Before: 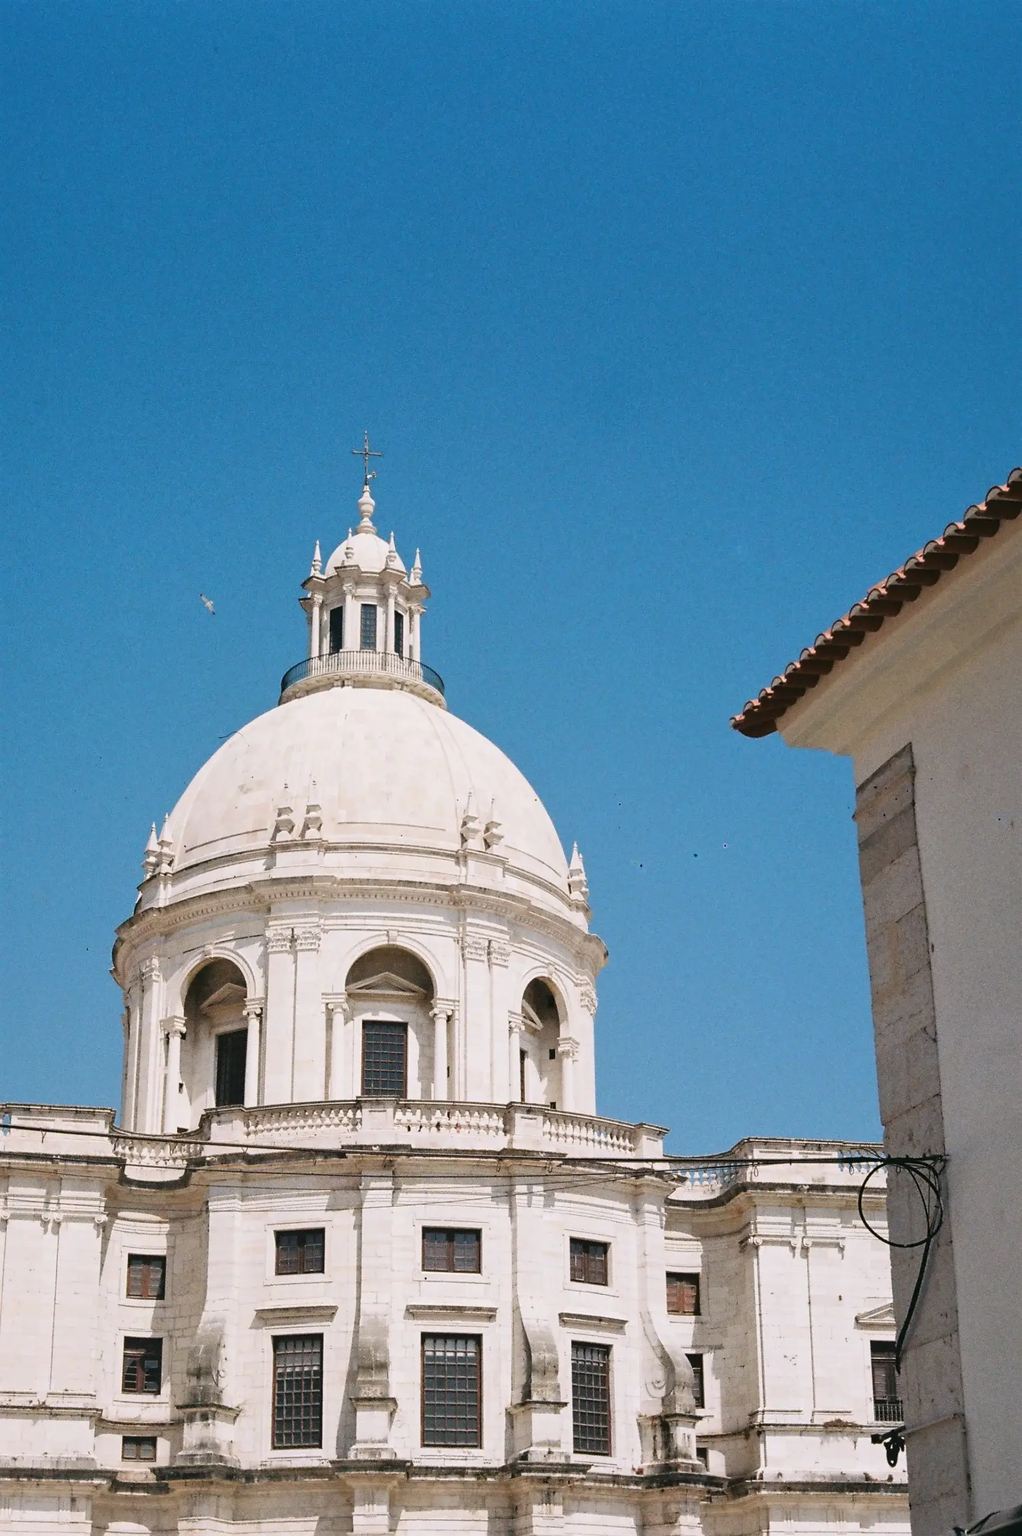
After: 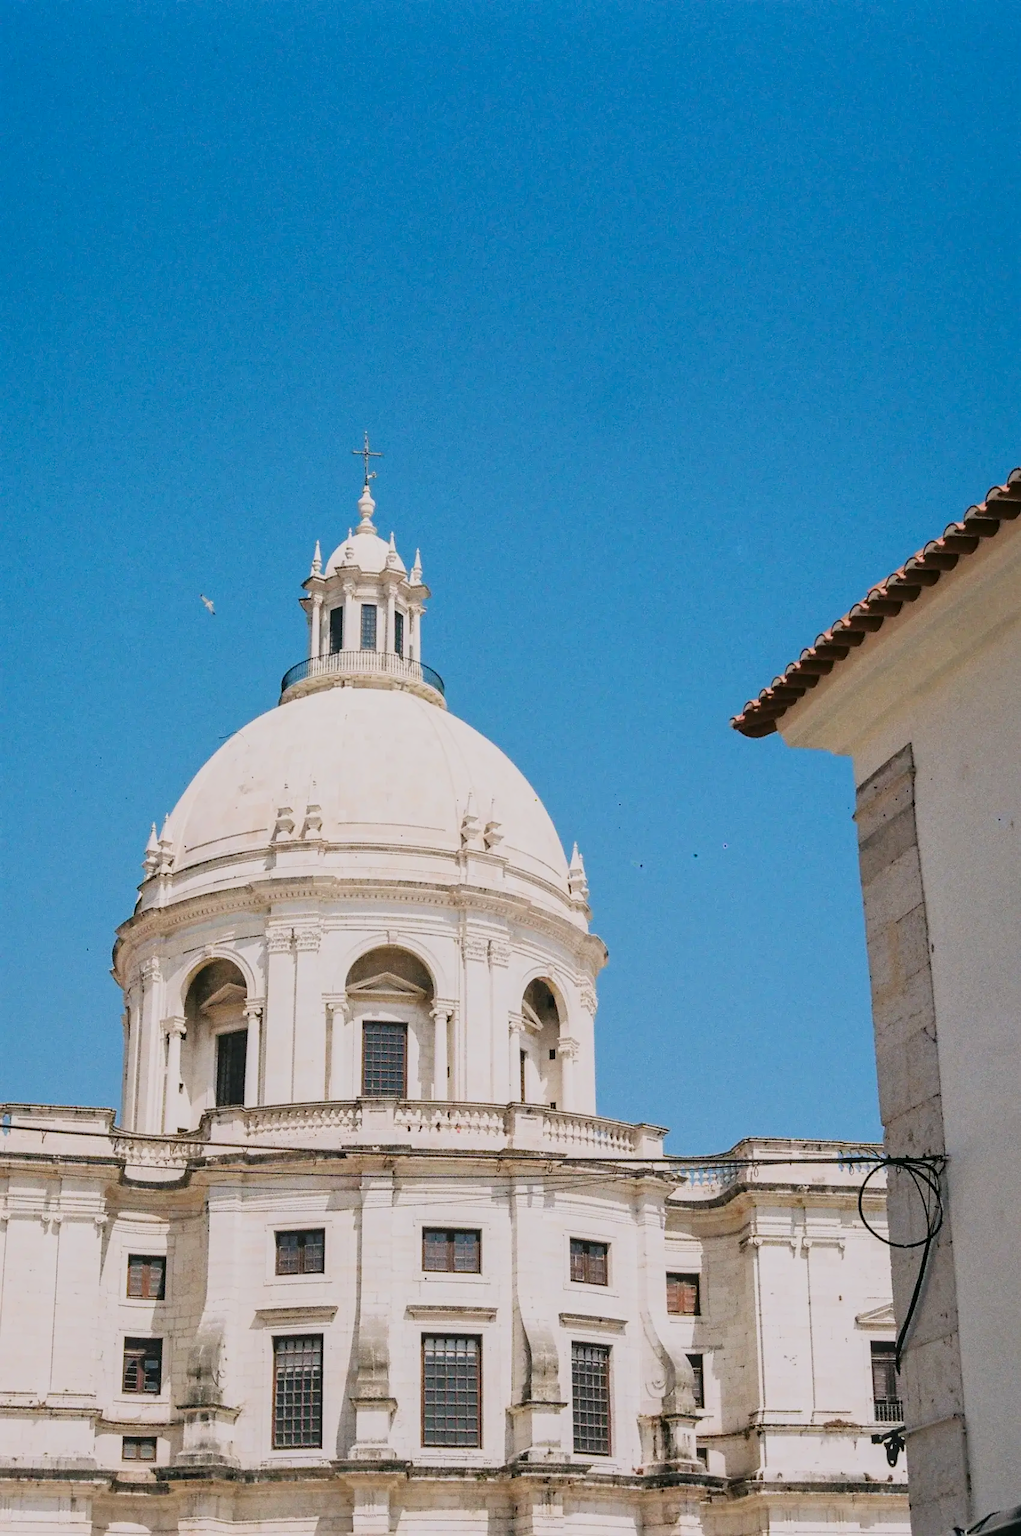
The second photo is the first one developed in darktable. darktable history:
filmic rgb: black relative exposure -13.07 EV, white relative exposure 4.06 EV, threshold 3.06 EV, target white luminance 85.138%, hardness 6.29, latitude 43.06%, contrast 0.856, shadows ↔ highlights balance 8.3%, color science v5 (2021), contrast in shadows safe, contrast in highlights safe, enable highlight reconstruction true
local contrast: on, module defaults
contrast brightness saturation: contrast 0.071, brightness 0.078, saturation 0.181
